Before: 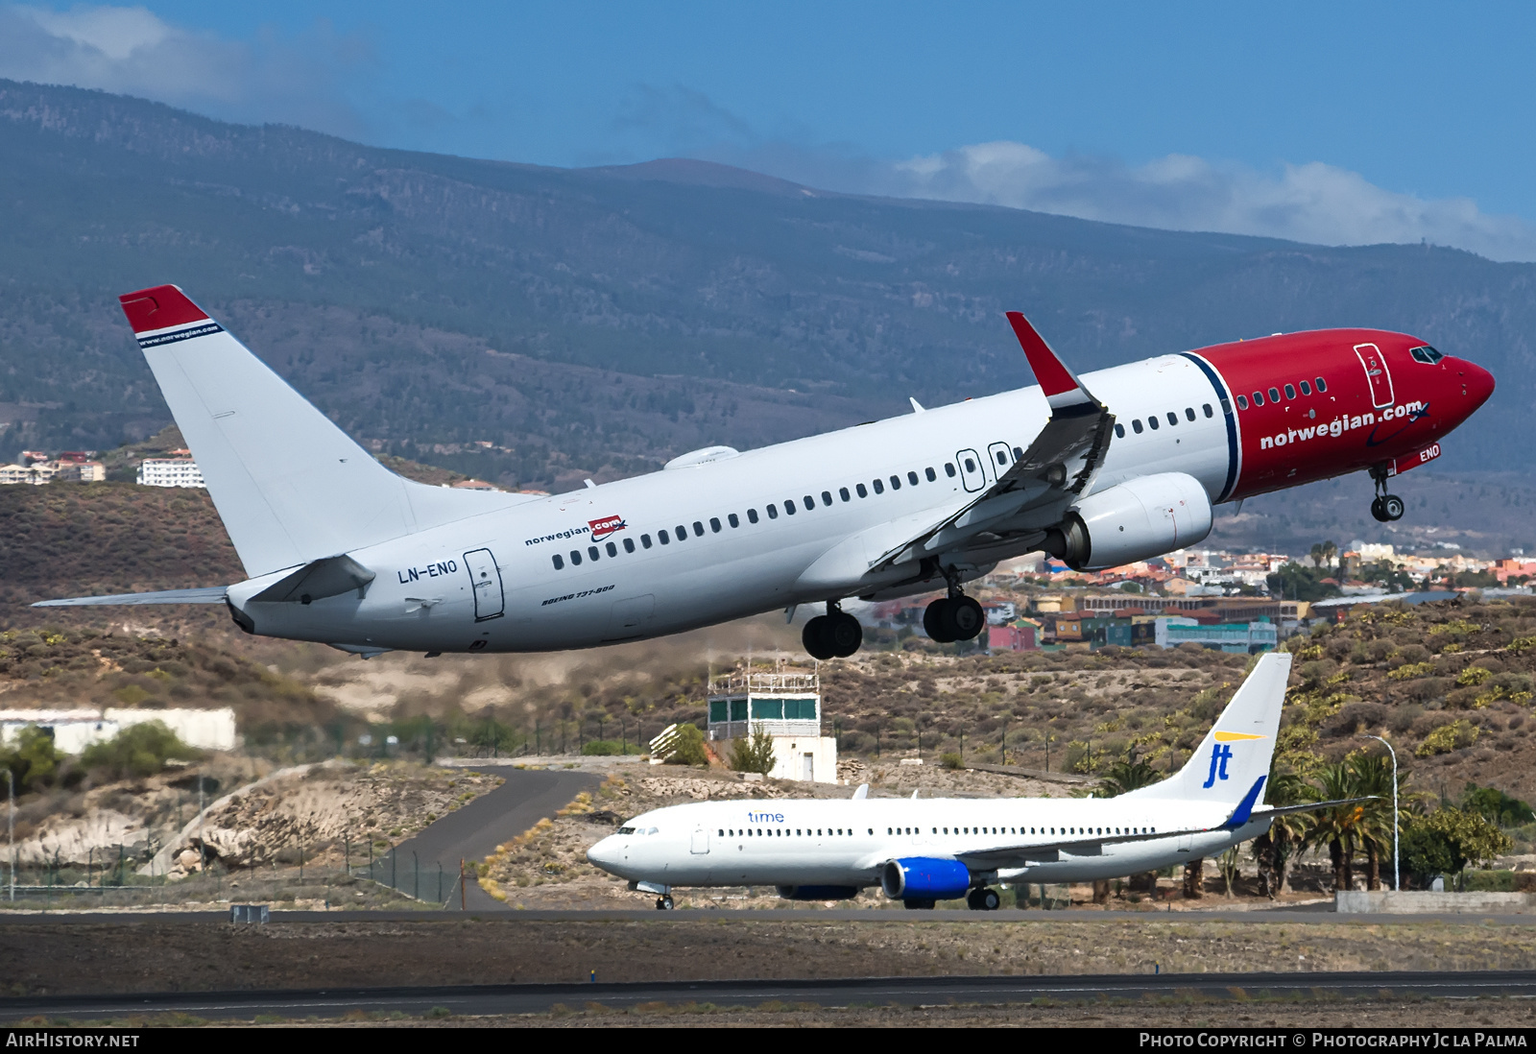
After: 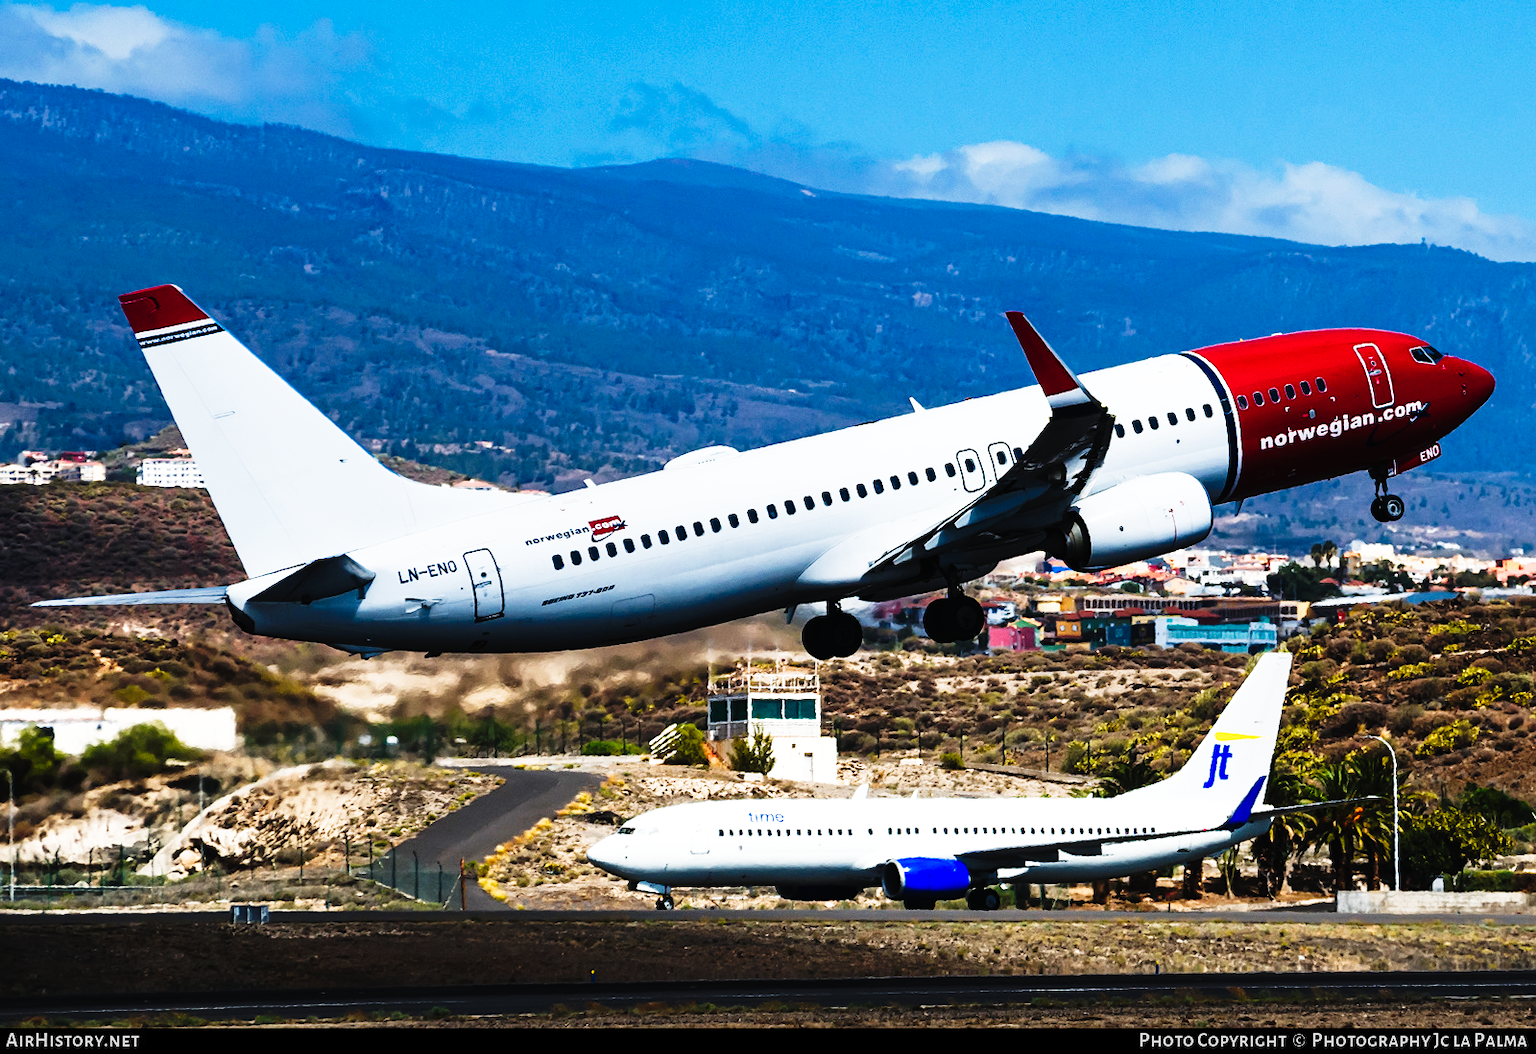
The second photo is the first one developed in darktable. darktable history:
tone curve: curves: ch0 [(0, 0) (0.003, 0.01) (0.011, 0.012) (0.025, 0.012) (0.044, 0.017) (0.069, 0.021) (0.1, 0.025) (0.136, 0.03) (0.177, 0.037) (0.224, 0.052) (0.277, 0.092) (0.335, 0.16) (0.399, 0.3) (0.468, 0.463) (0.543, 0.639) (0.623, 0.796) (0.709, 0.904) (0.801, 0.962) (0.898, 0.988) (1, 1)], preserve colors none
